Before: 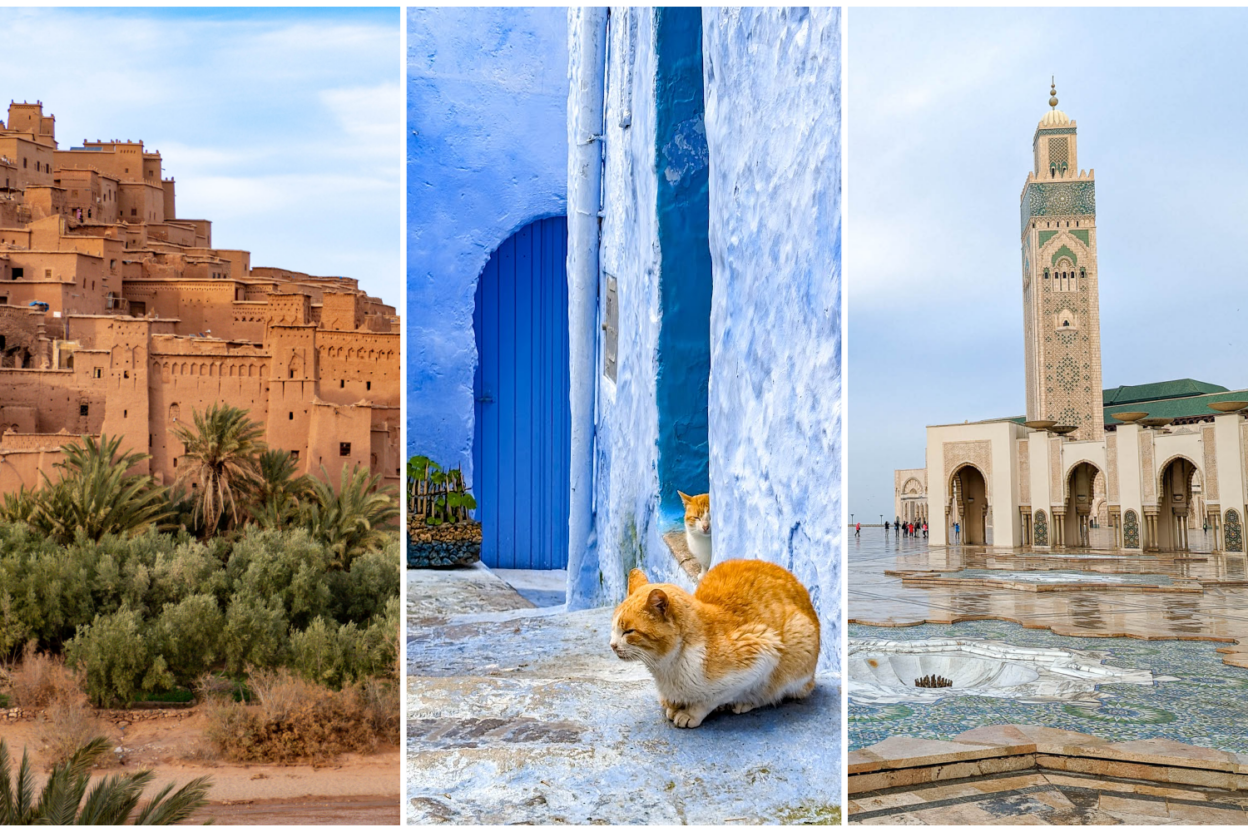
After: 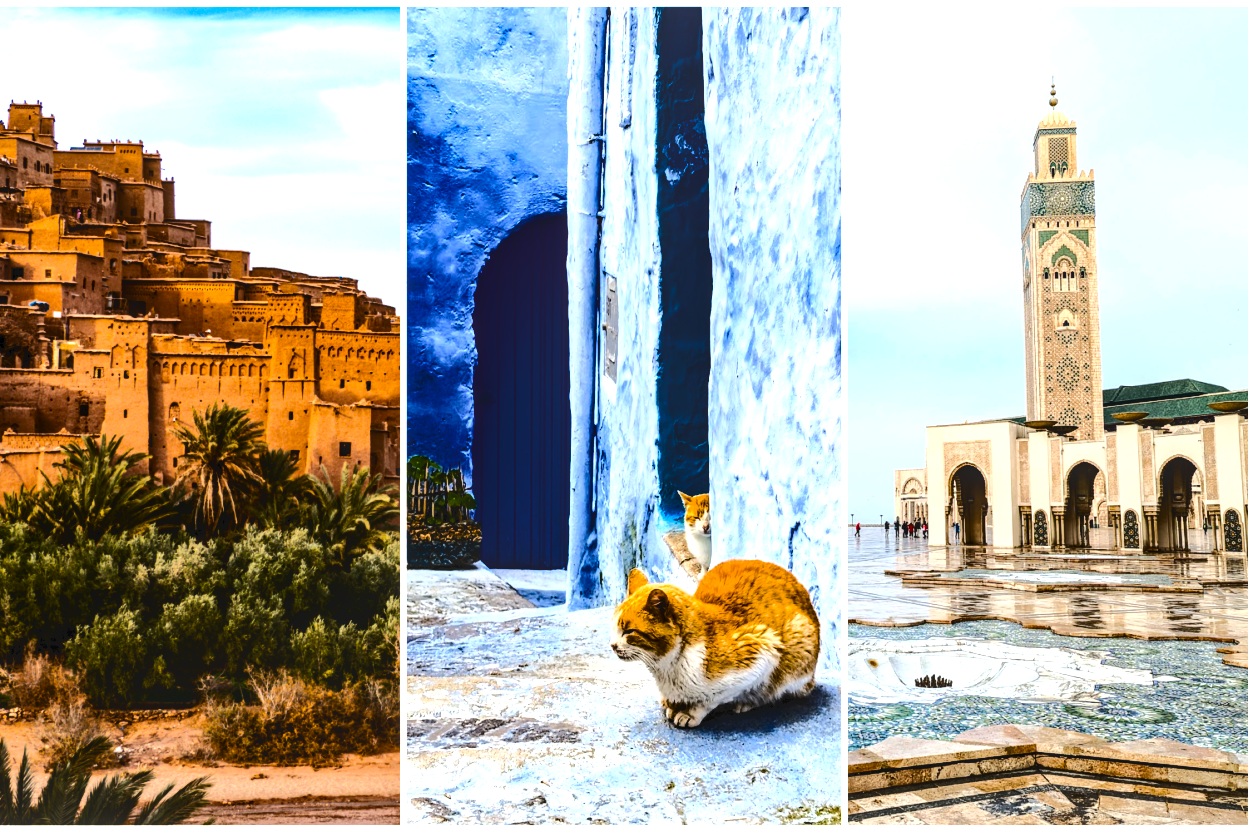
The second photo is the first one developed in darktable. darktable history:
tone equalizer: -8 EV -0.713 EV, -7 EV -0.699 EV, -6 EV -0.631 EV, -5 EV -0.41 EV, -3 EV 0.392 EV, -2 EV 0.6 EV, -1 EV 0.694 EV, +0 EV 0.777 EV, edges refinement/feathering 500, mask exposure compensation -1.57 EV, preserve details no
color balance rgb: perceptual saturation grading › global saturation 30.608%, saturation formula JzAzBz (2021)
contrast brightness saturation: contrast 0.378, brightness 0.115
local contrast: on, module defaults
tone curve: curves: ch0 [(0, 0) (0.003, 0.096) (0.011, 0.096) (0.025, 0.098) (0.044, 0.099) (0.069, 0.106) (0.1, 0.128) (0.136, 0.153) (0.177, 0.186) (0.224, 0.218) (0.277, 0.265) (0.335, 0.316) (0.399, 0.374) (0.468, 0.445) (0.543, 0.526) (0.623, 0.605) (0.709, 0.681) (0.801, 0.758) (0.898, 0.819) (1, 1)], color space Lab, independent channels, preserve colors none
levels: levels [0.029, 0.545, 0.971]
